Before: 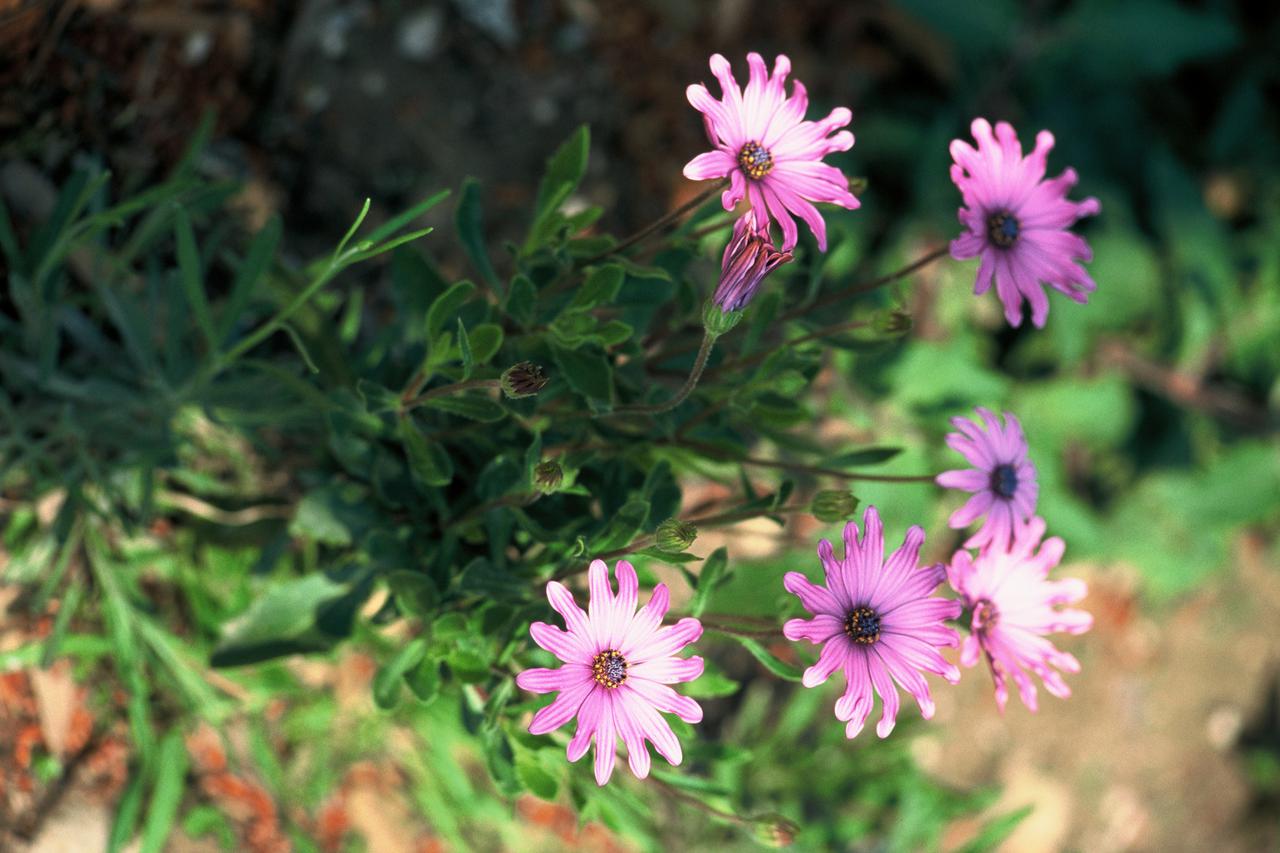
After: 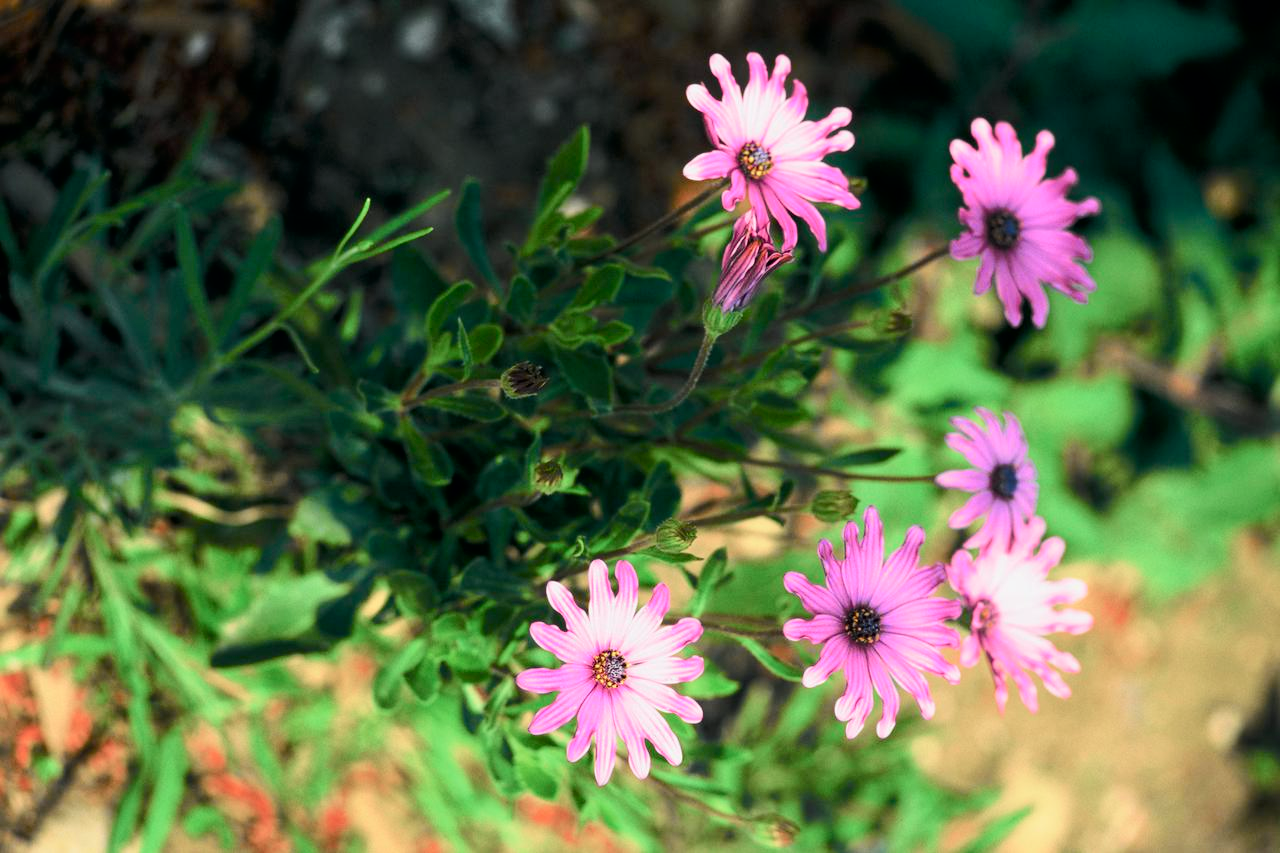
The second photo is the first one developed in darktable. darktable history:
tone curve: curves: ch0 [(0, 0) (0.037, 0.011) (0.131, 0.108) (0.279, 0.279) (0.476, 0.554) (0.617, 0.693) (0.704, 0.77) (0.813, 0.852) (0.916, 0.924) (1, 0.993)]; ch1 [(0, 0) (0.318, 0.278) (0.444, 0.427) (0.493, 0.492) (0.508, 0.502) (0.534, 0.529) (0.562, 0.563) (0.626, 0.662) (0.746, 0.764) (1, 1)]; ch2 [(0, 0) (0.316, 0.292) (0.381, 0.37) (0.423, 0.448) (0.476, 0.492) (0.502, 0.498) (0.522, 0.518) (0.533, 0.532) (0.586, 0.631) (0.634, 0.663) (0.7, 0.7) (0.861, 0.808) (1, 0.951)], color space Lab, independent channels, preserve colors none
